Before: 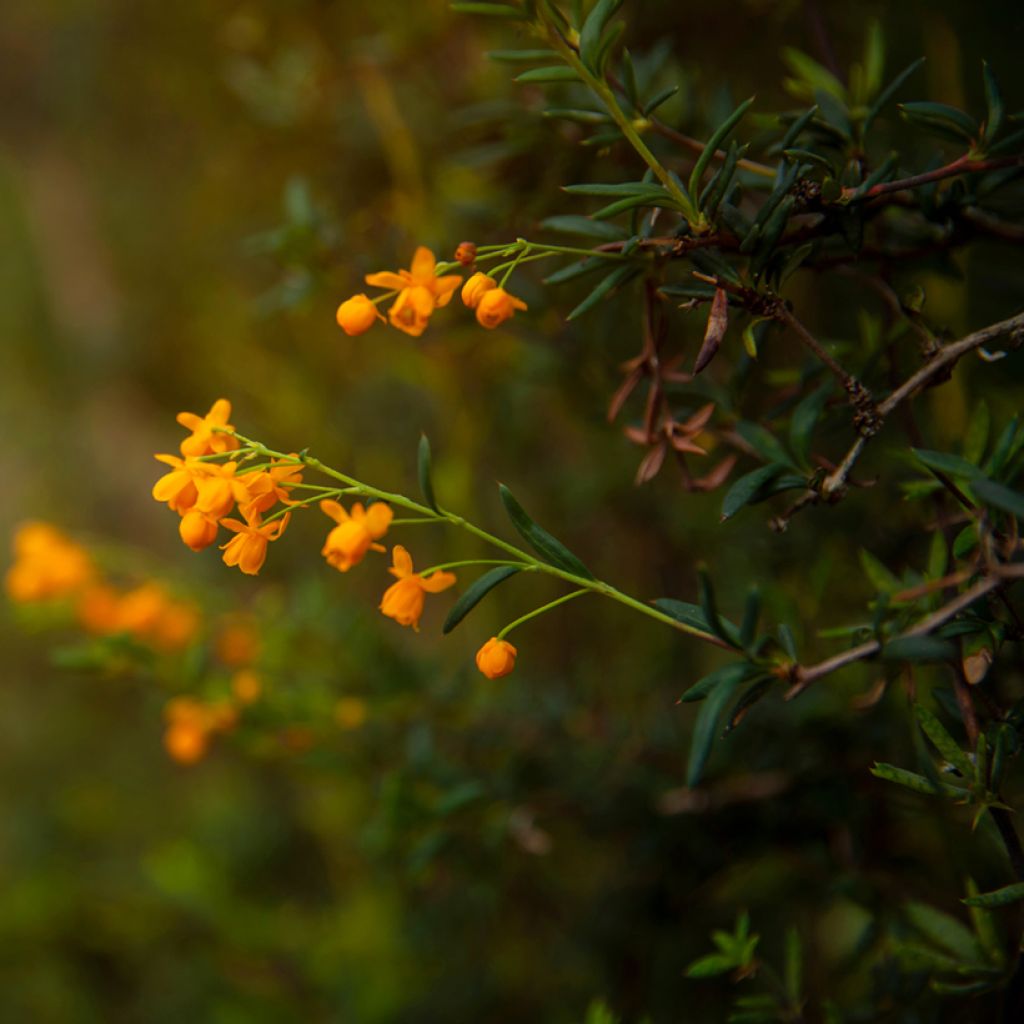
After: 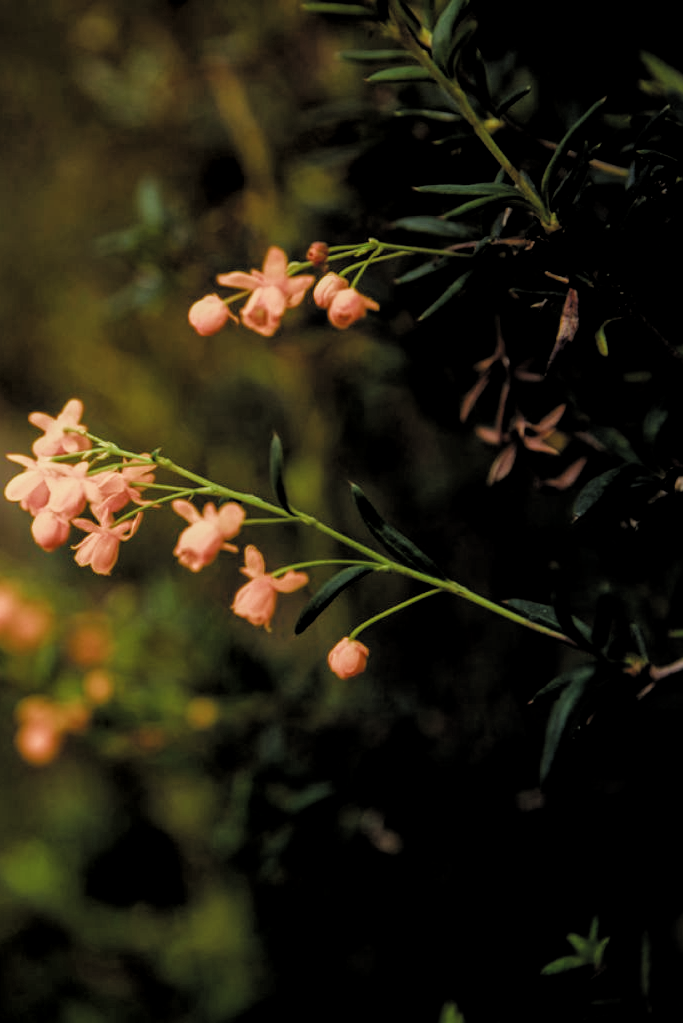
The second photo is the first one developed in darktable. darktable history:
crop and rotate: left 14.495%, right 18.742%
tone equalizer: on, module defaults
filmic rgb: black relative exposure -3.95 EV, white relative exposure 3.13 EV, hardness 2.87, color science v4 (2020)
local contrast: on, module defaults
